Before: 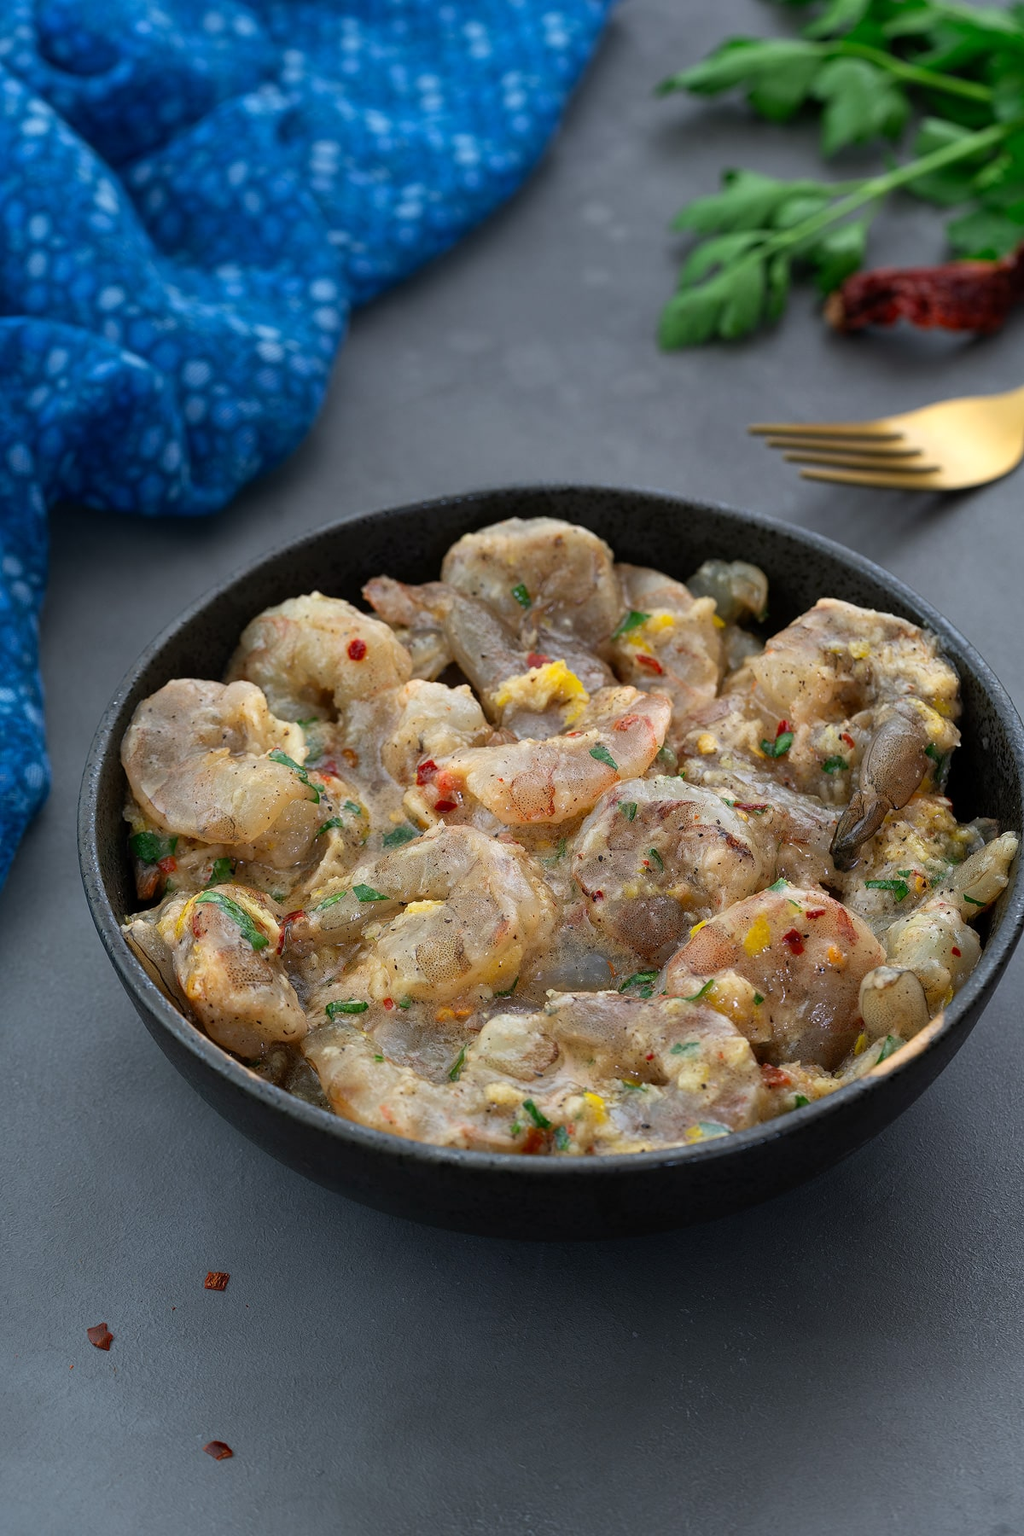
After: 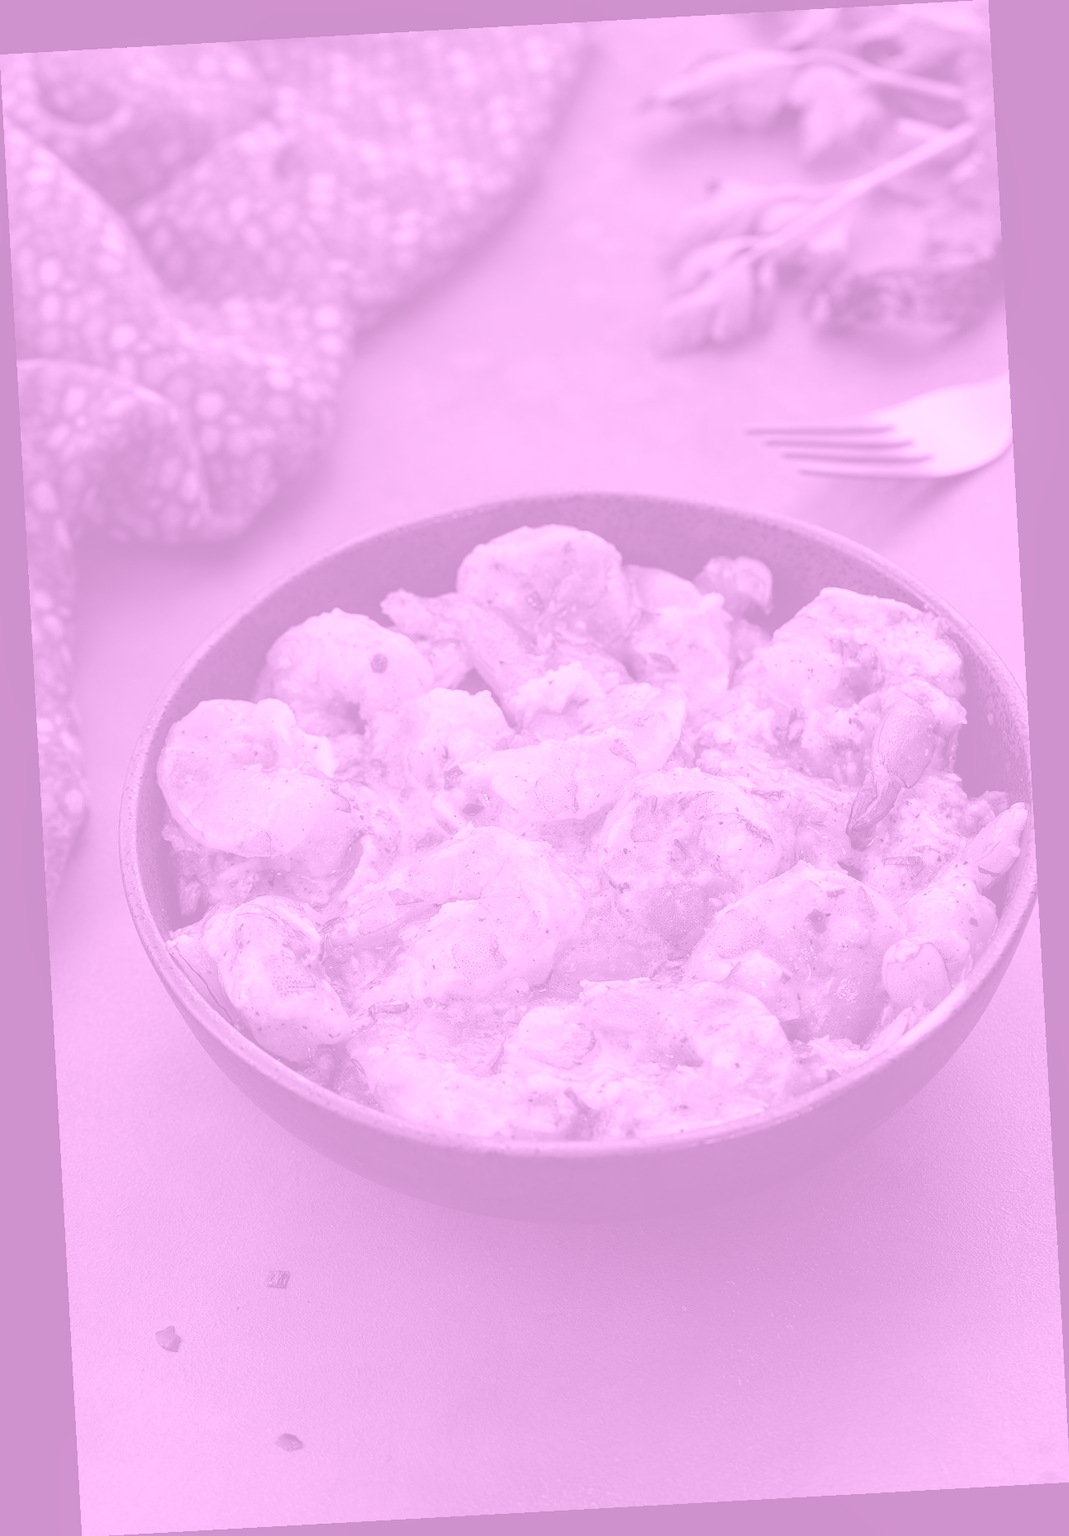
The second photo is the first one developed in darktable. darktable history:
local contrast: on, module defaults
rotate and perspective: rotation -3.18°, automatic cropping off
colorize: hue 331.2°, saturation 75%, source mix 30.28%, lightness 70.52%, version 1
